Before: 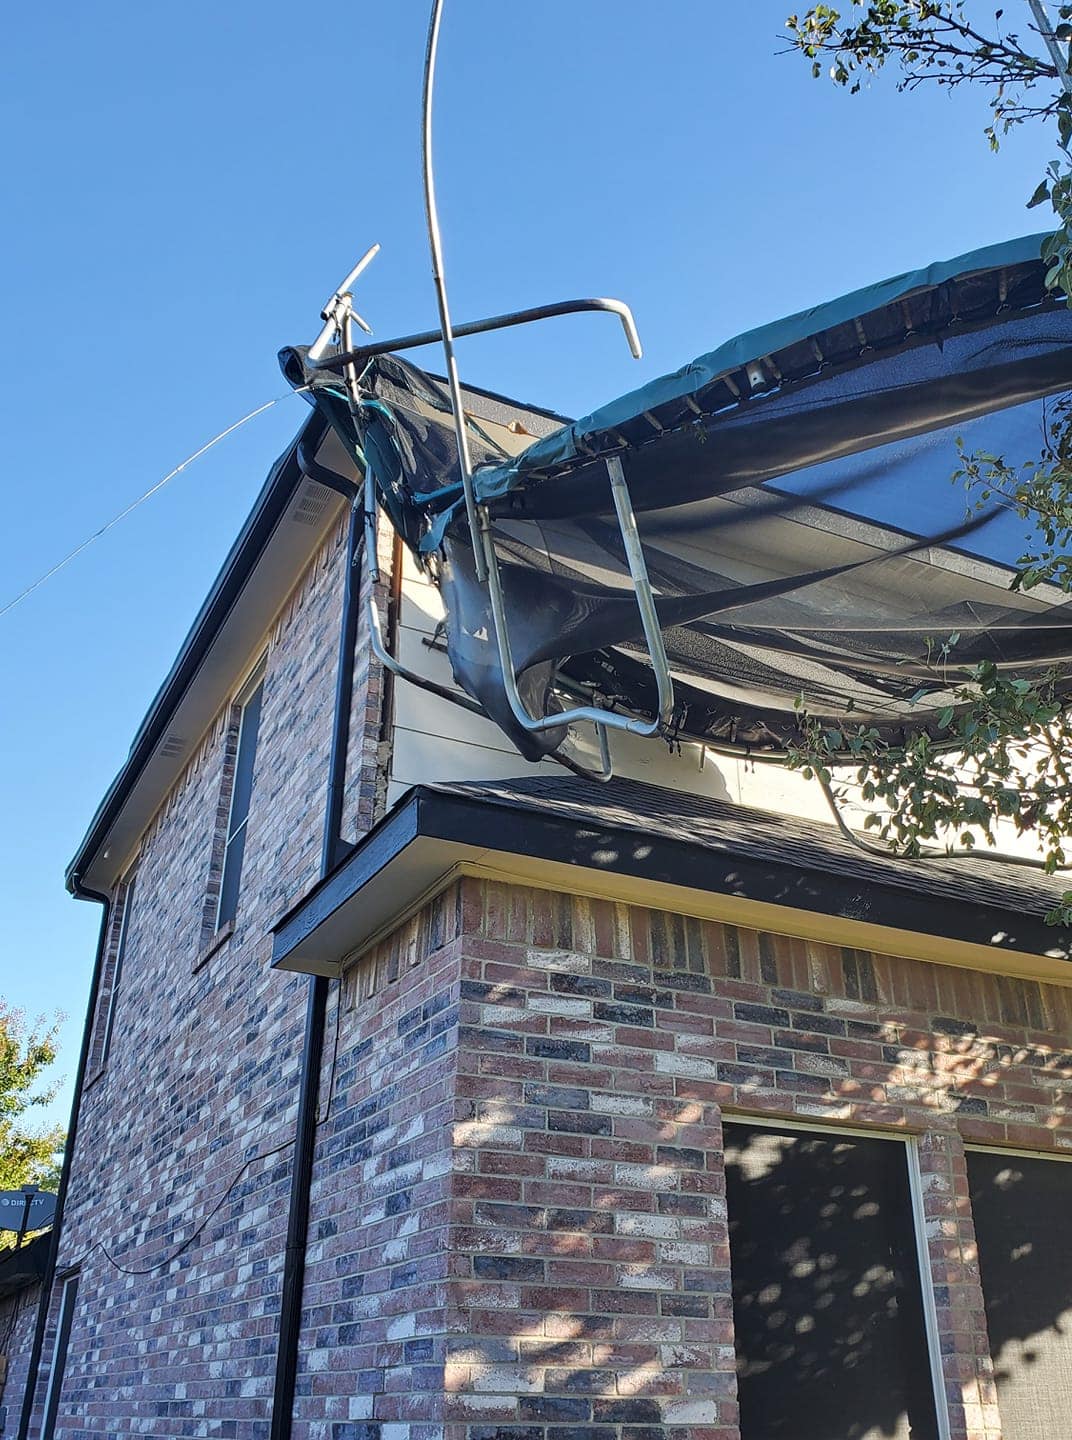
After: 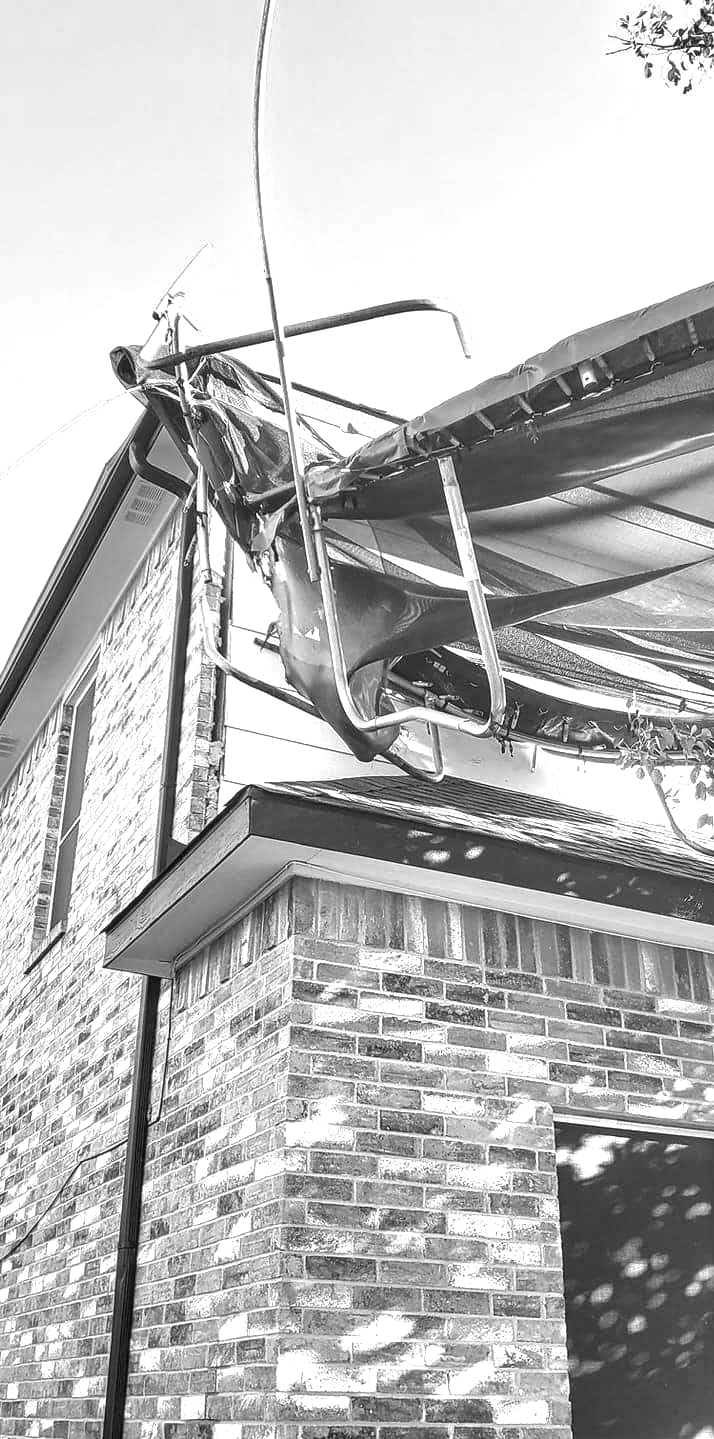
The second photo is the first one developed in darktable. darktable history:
exposure: black level correction 0, exposure 1.675 EV, compensate exposure bias true, compensate highlight preservation false
monochrome: a -4.13, b 5.16, size 1
local contrast: on, module defaults
crop and rotate: left 15.754%, right 17.579%
